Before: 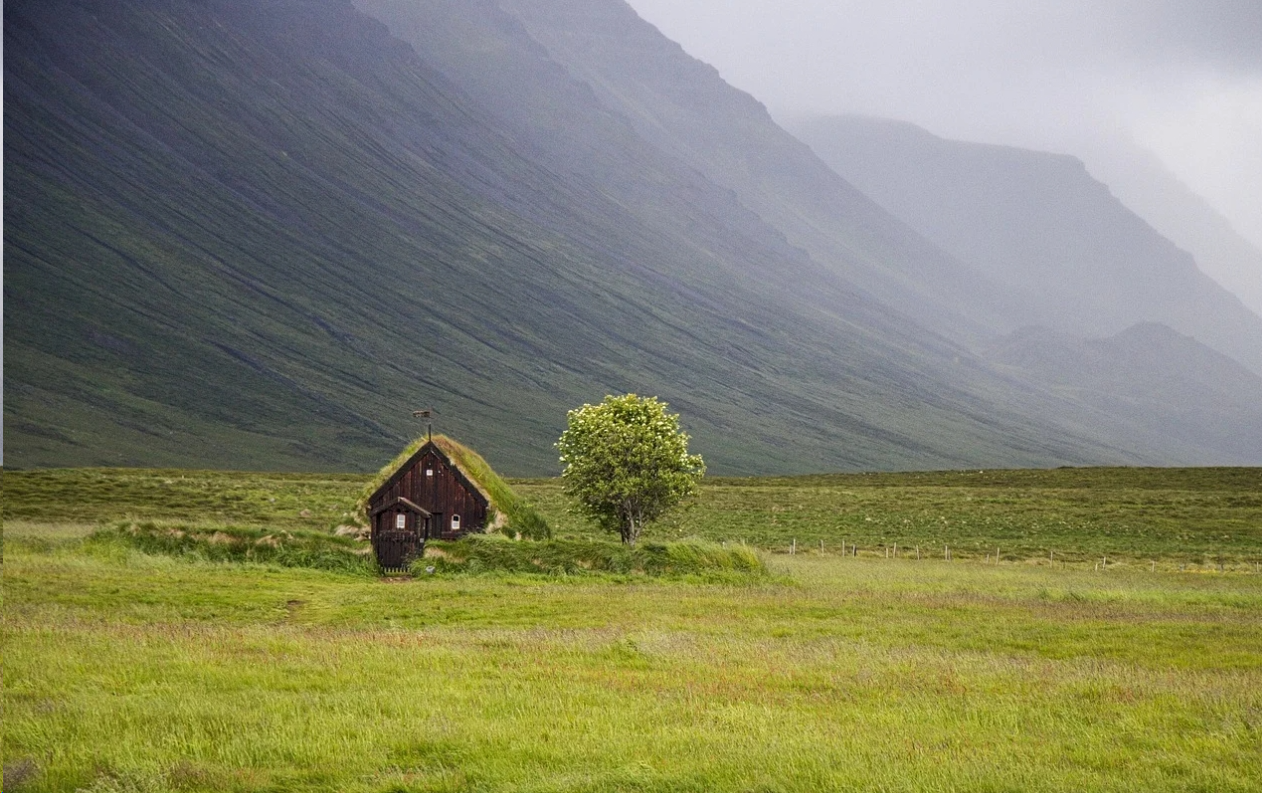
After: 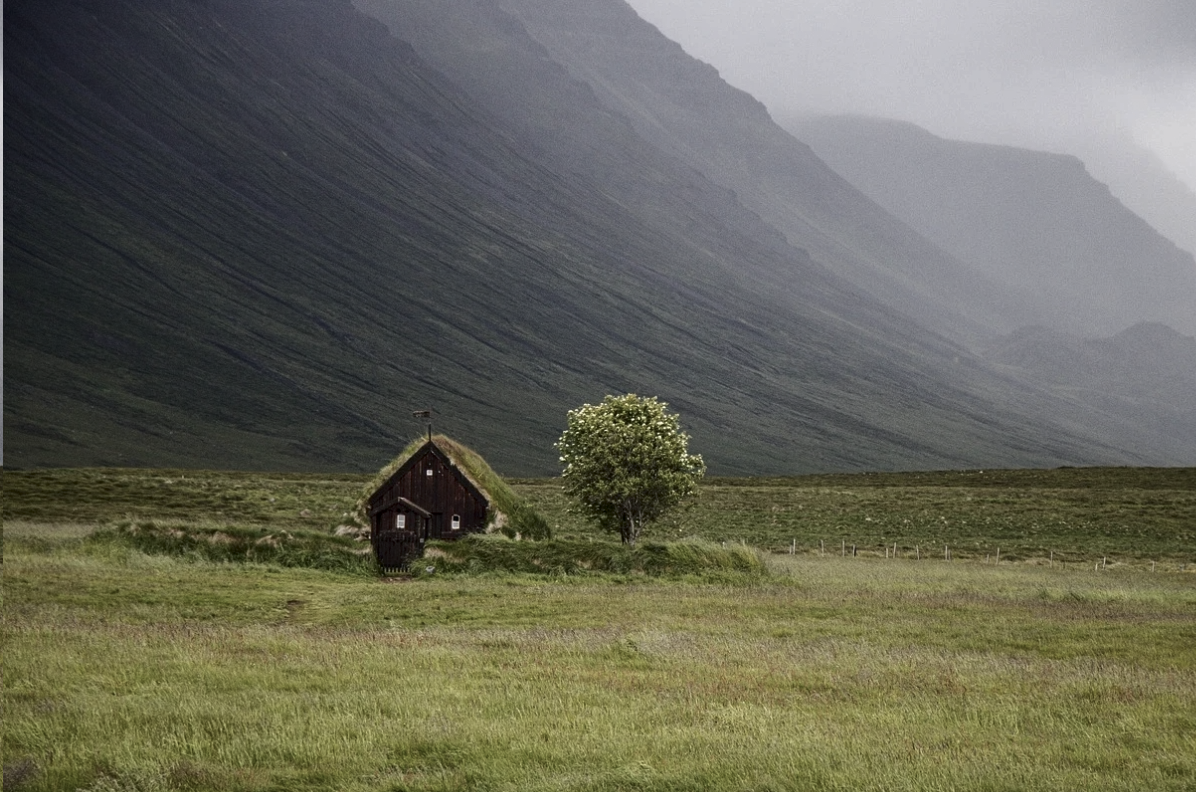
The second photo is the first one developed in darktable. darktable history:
crop and rotate: left 0%, right 5.23%
contrast brightness saturation: brightness -0.214, saturation 0.077
color correction: highlights b* 0.015, saturation 0.507
